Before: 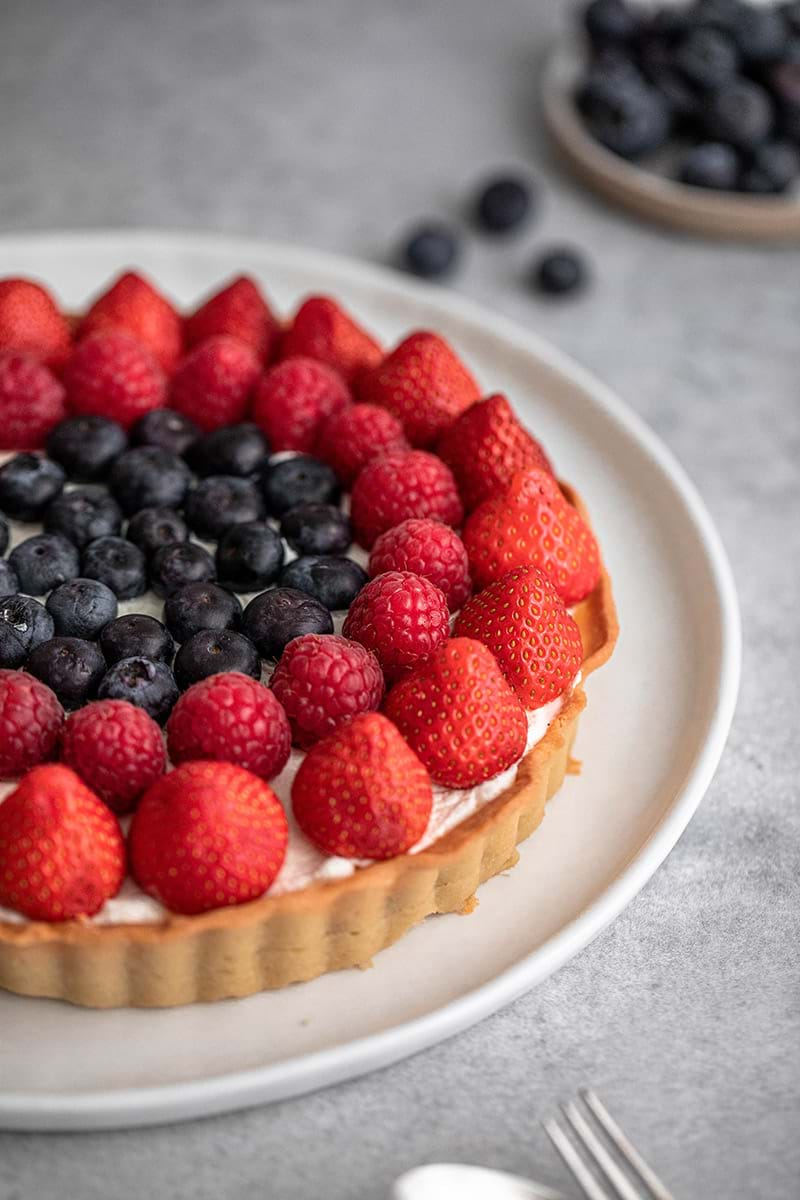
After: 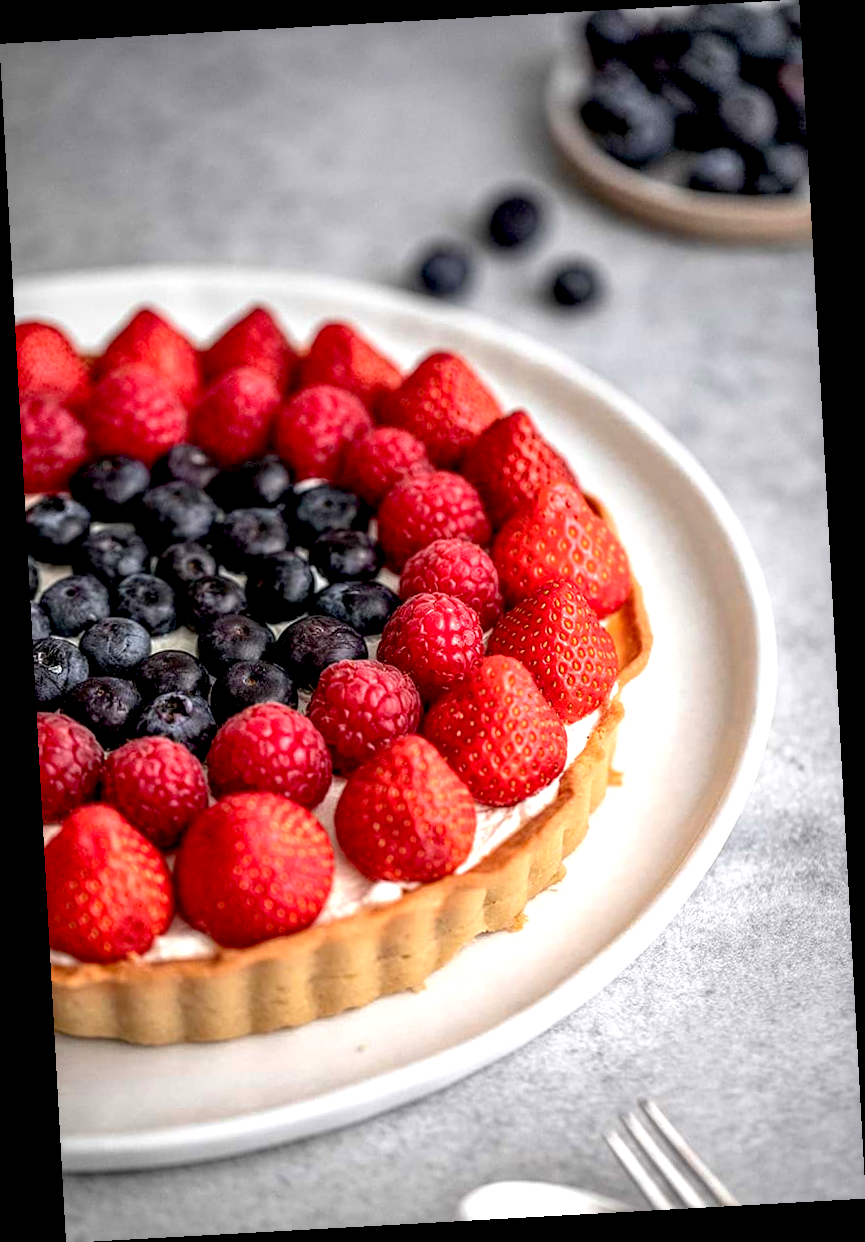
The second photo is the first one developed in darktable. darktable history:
exposure: black level correction 0.012, exposure 0.7 EV, compensate exposure bias true, compensate highlight preservation false
rotate and perspective: rotation -3.18°, automatic cropping off
local contrast: on, module defaults
